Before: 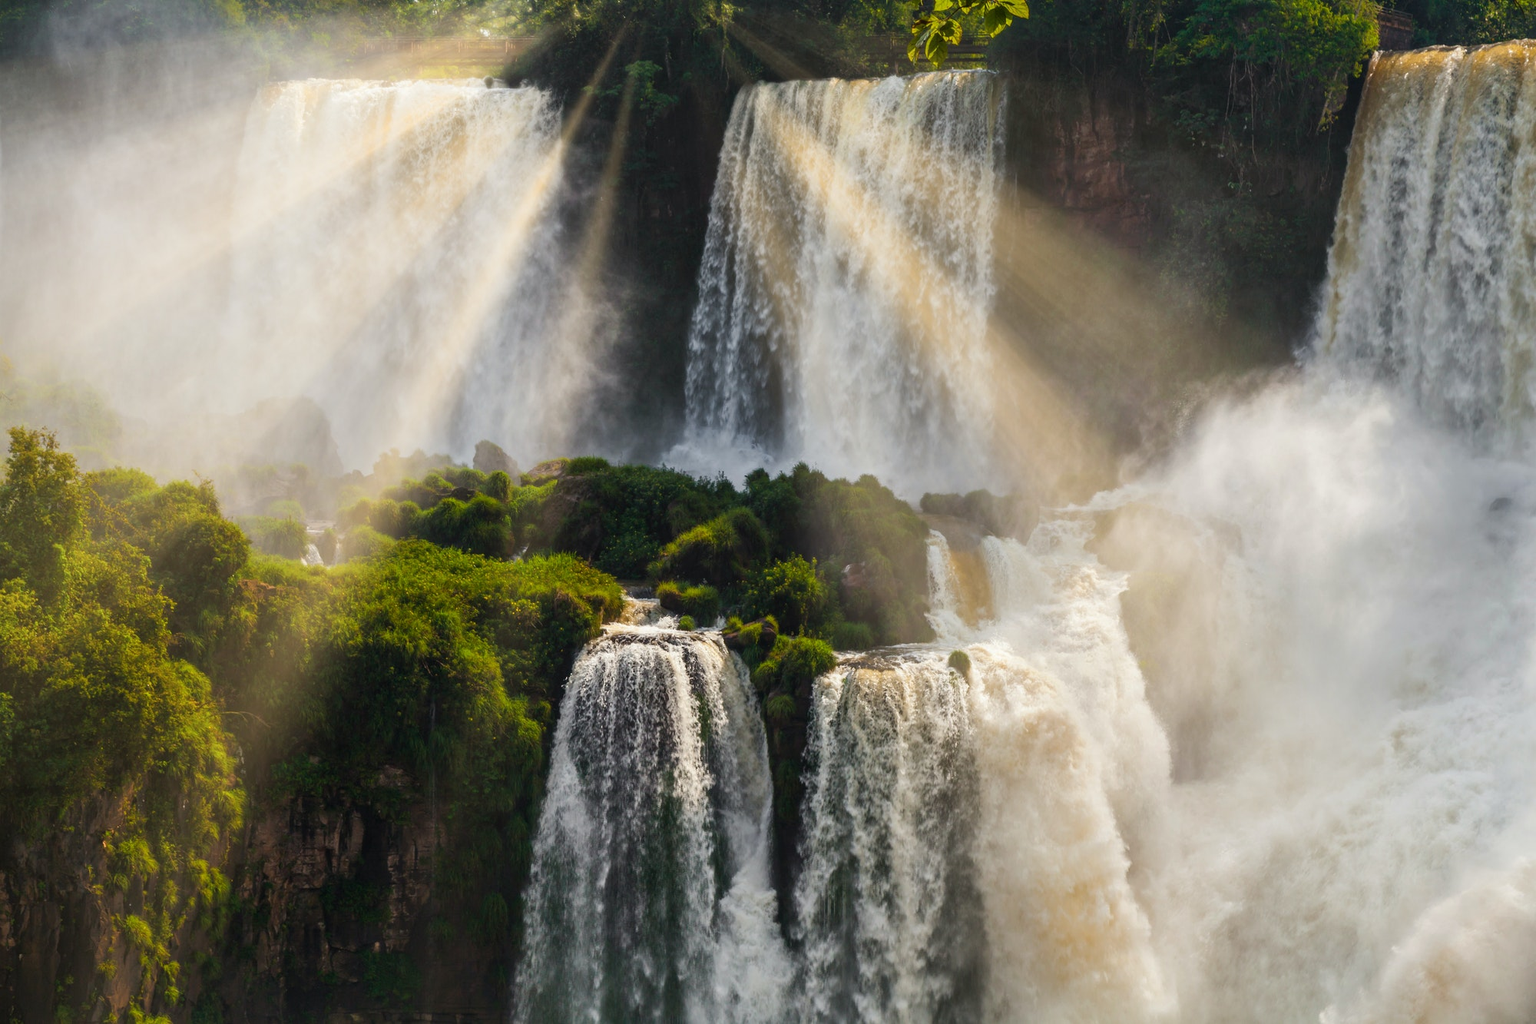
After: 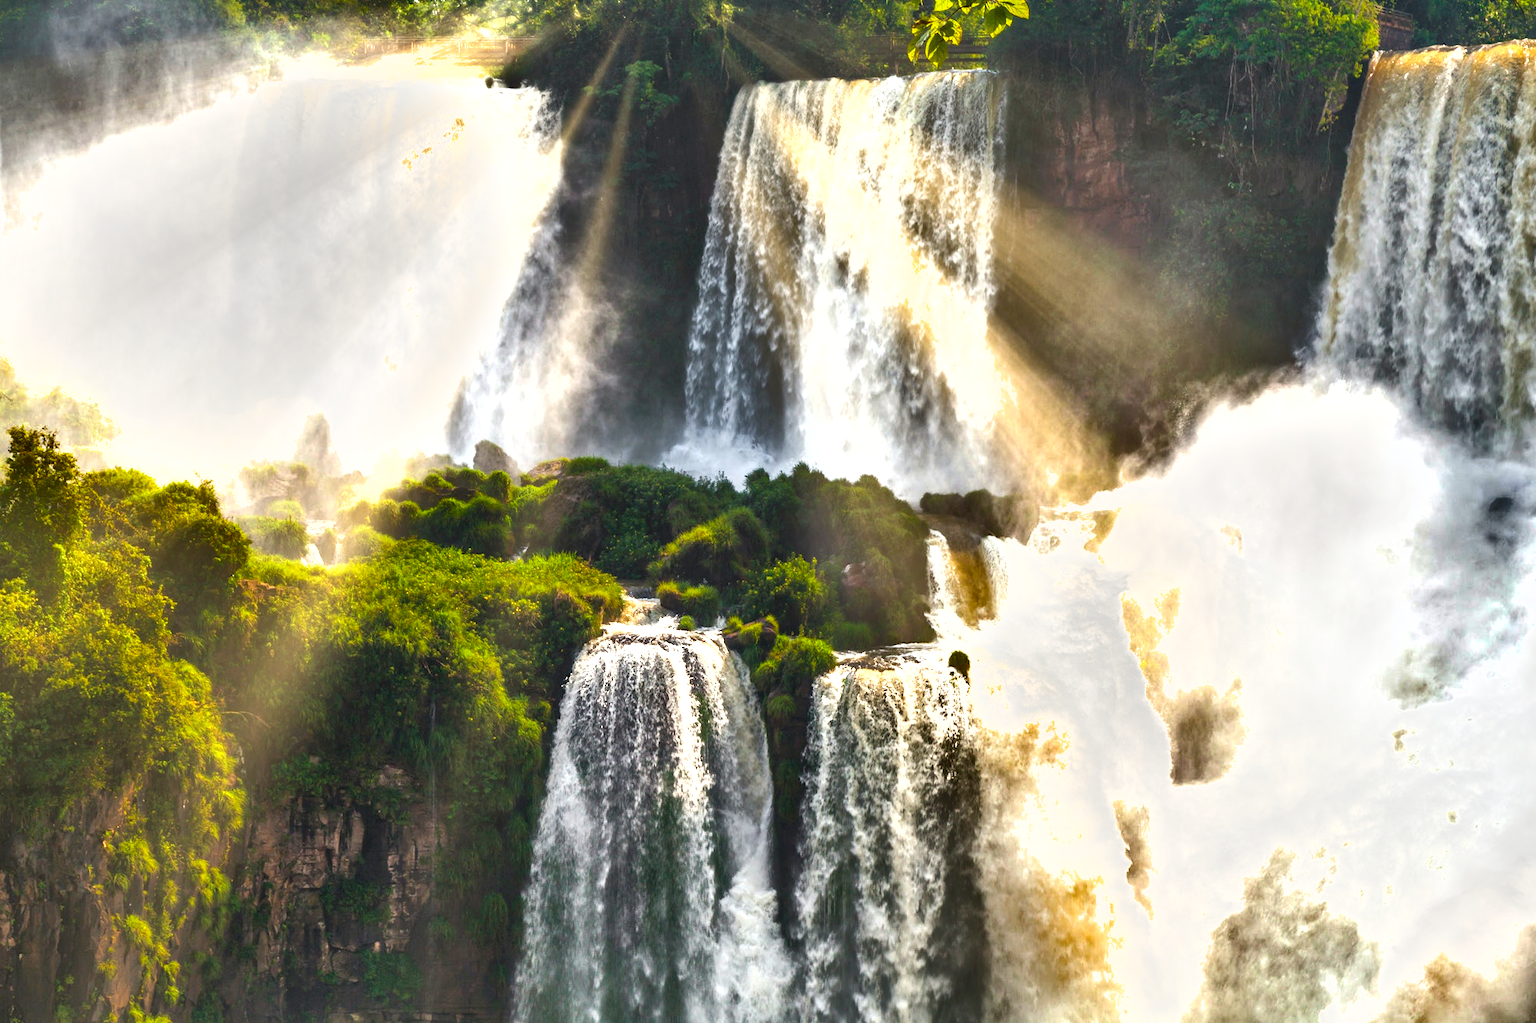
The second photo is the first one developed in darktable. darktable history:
exposure: black level correction 0, exposure 1.45 EV, compensate exposure bias true, compensate highlight preservation false
shadows and highlights: shadows 80.73, white point adjustment -9.07, highlights -61.46, soften with gaussian
